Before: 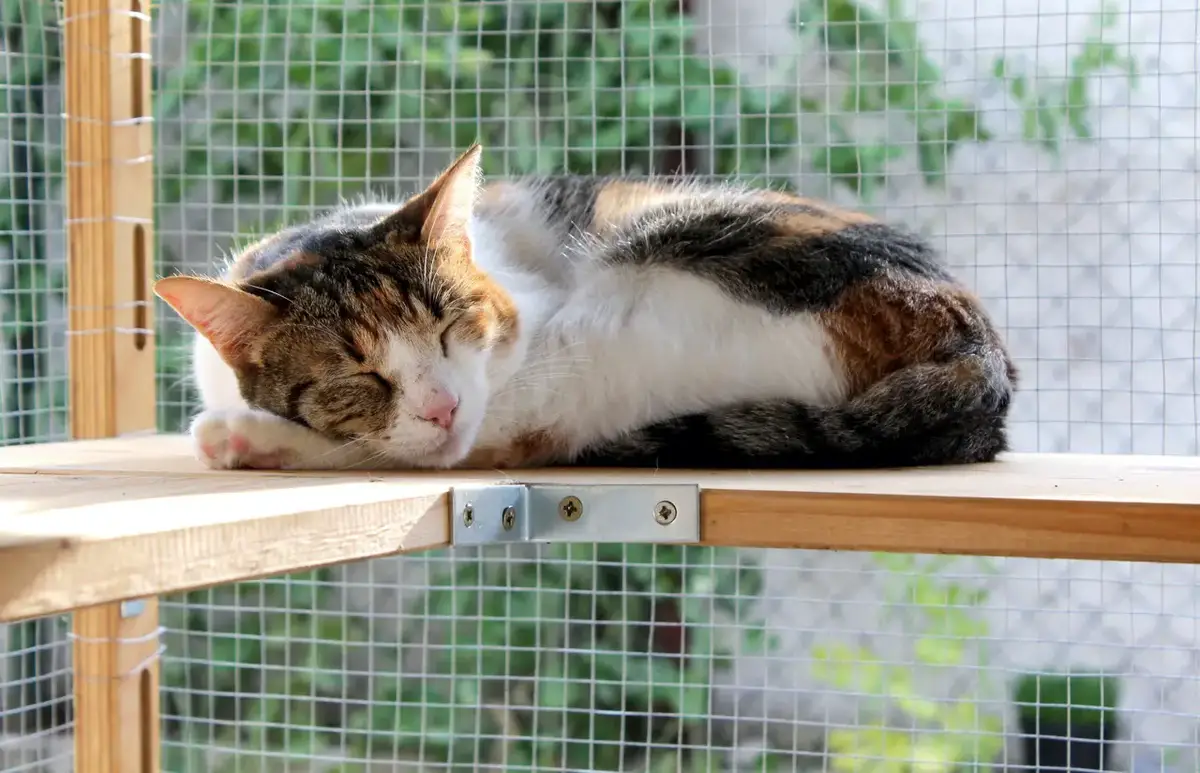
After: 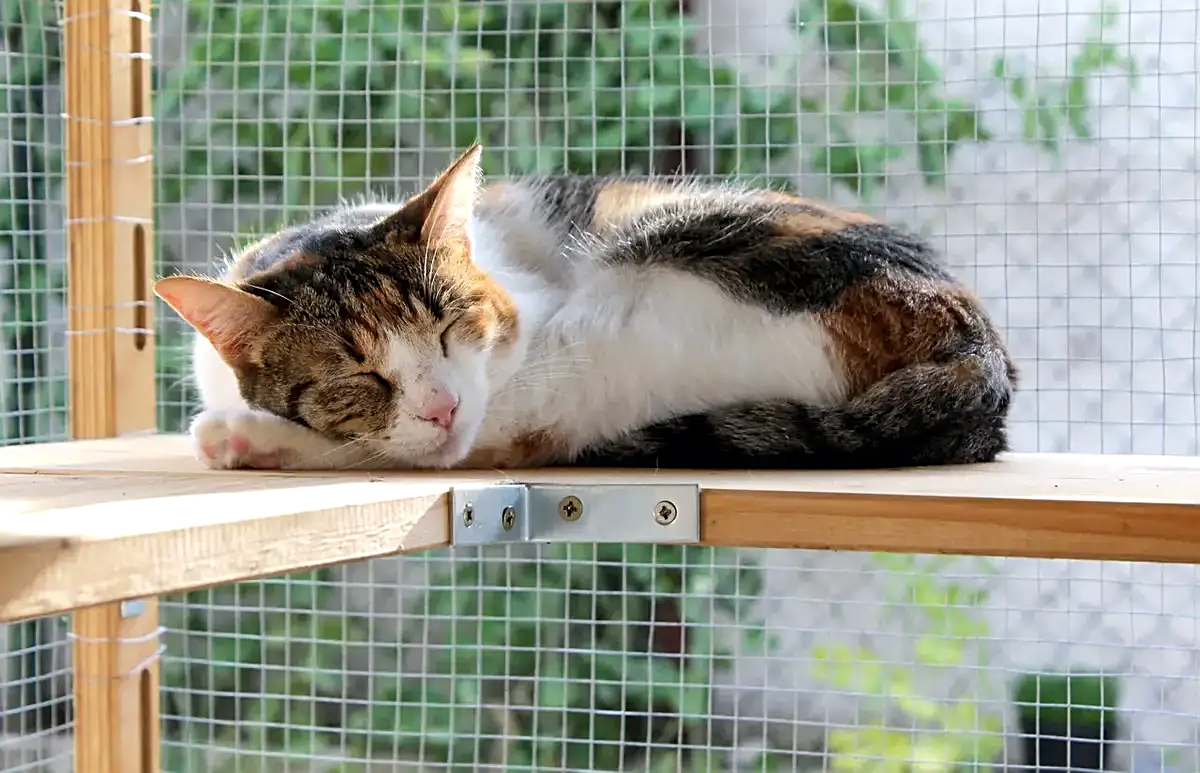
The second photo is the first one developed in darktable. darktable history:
rotate and perspective: automatic cropping original format, crop left 0, crop top 0
levels: levels [0, 0.492, 0.984]
sharpen: on, module defaults
